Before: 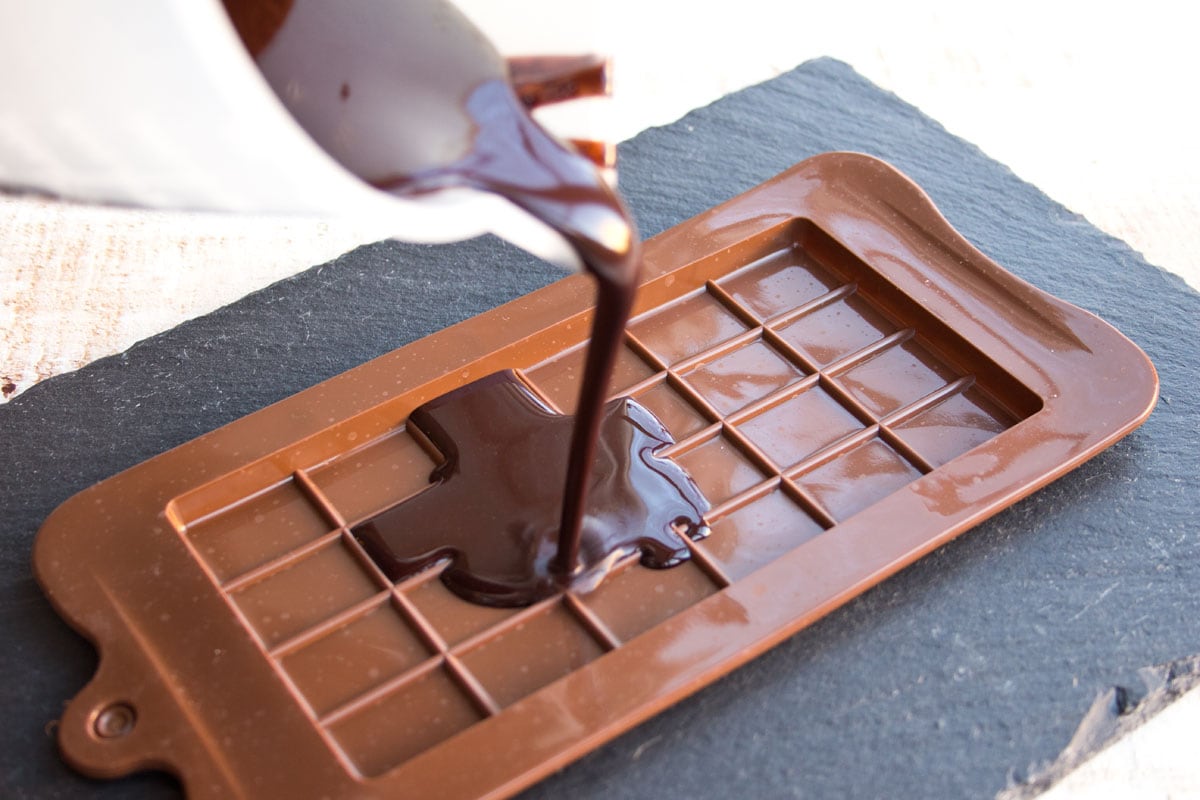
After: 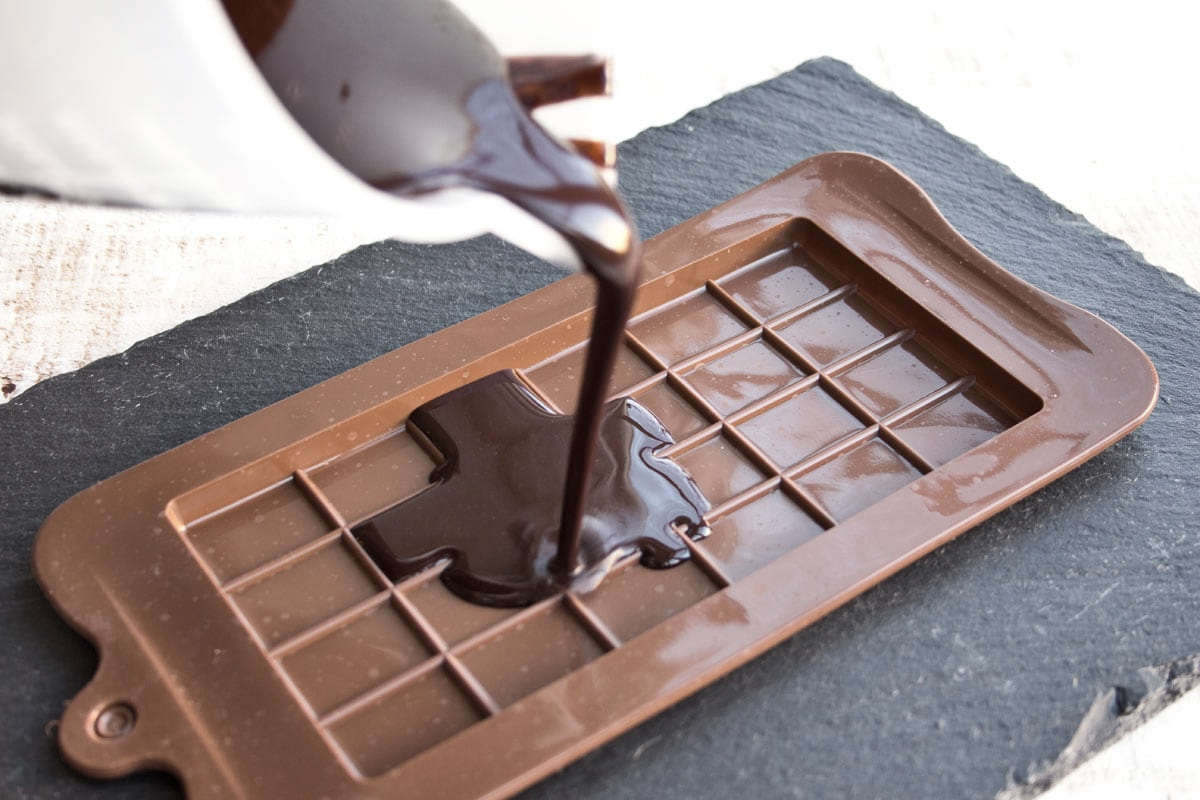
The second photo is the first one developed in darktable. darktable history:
contrast brightness saturation: contrast 0.097, saturation -0.378
shadows and highlights: shadows 59.29, soften with gaussian
